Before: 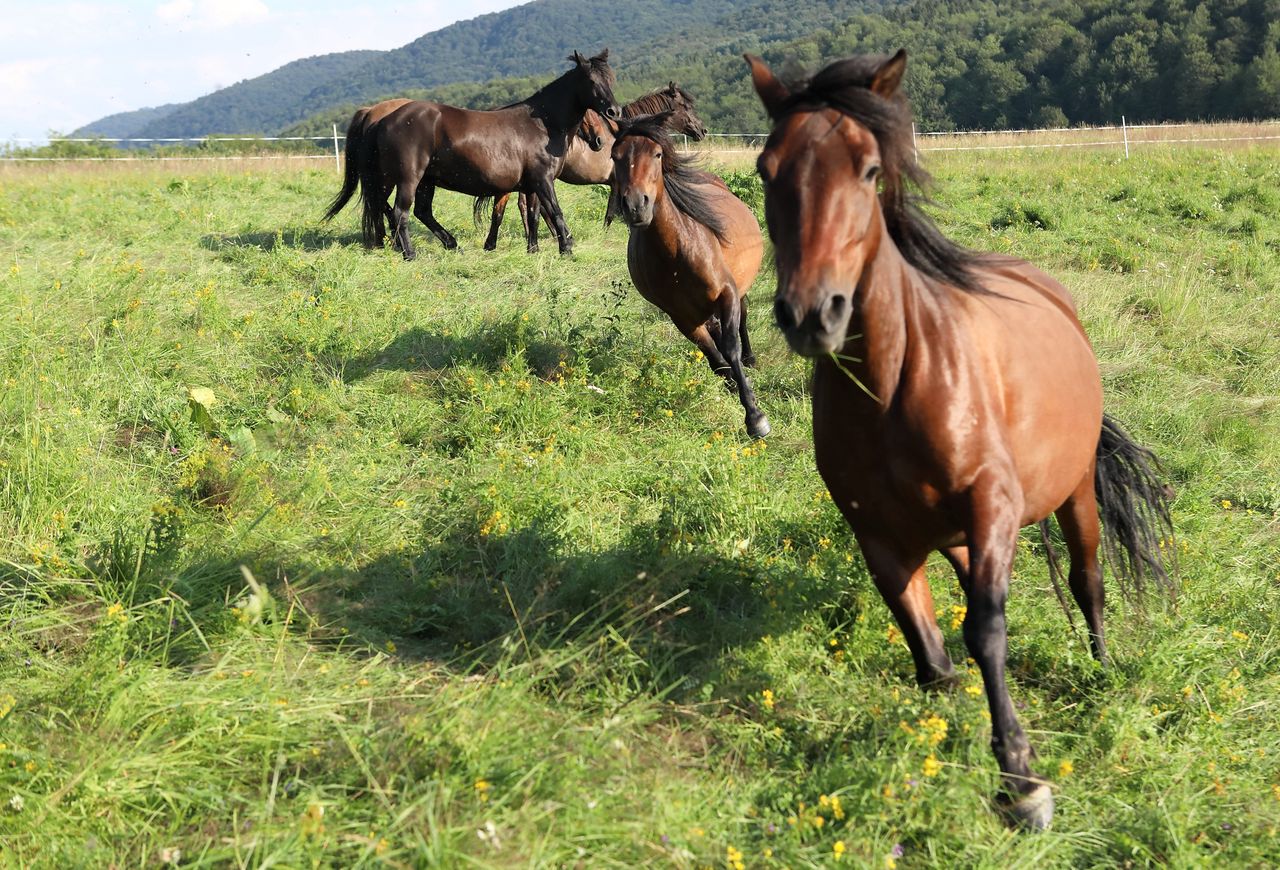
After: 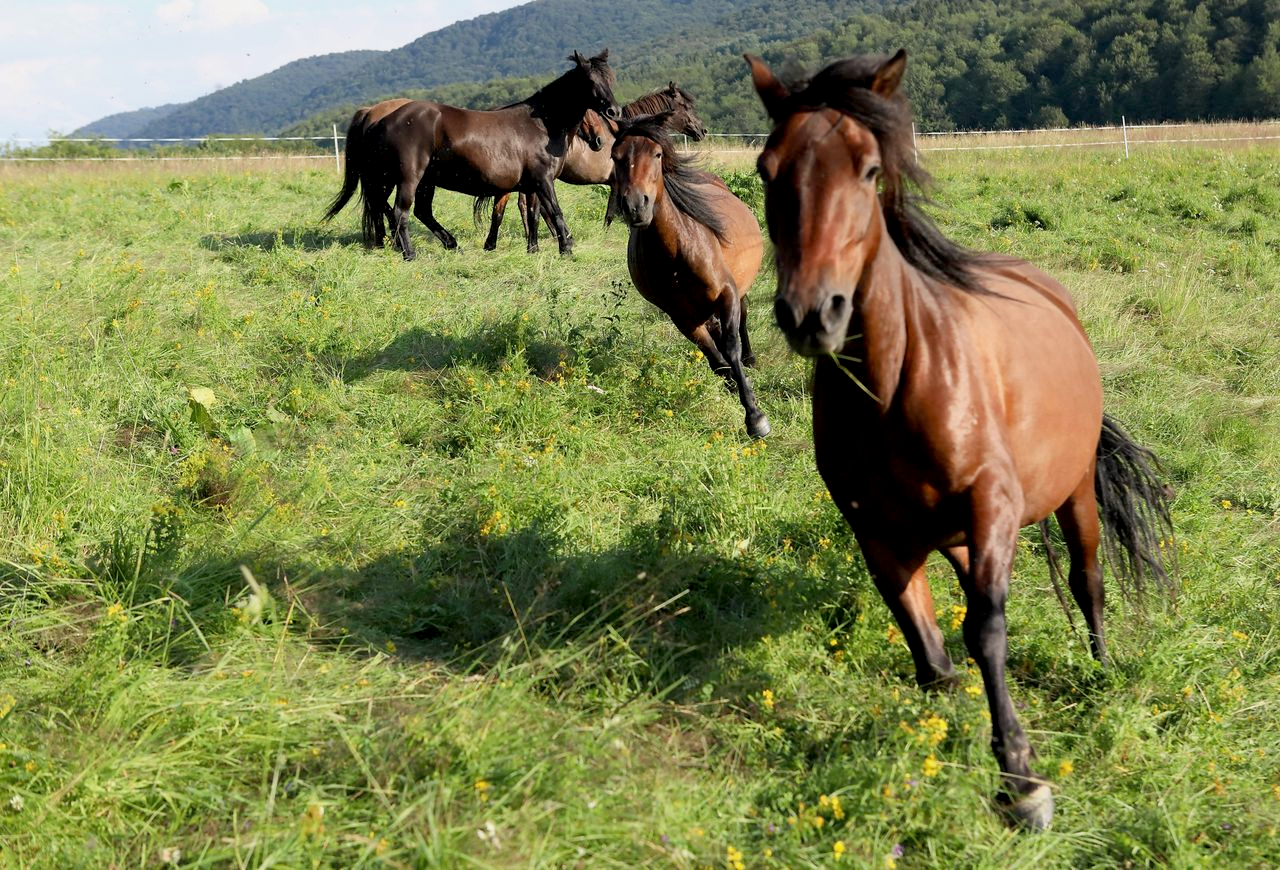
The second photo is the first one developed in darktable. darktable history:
exposure: black level correction 0.009, exposure -0.166 EV, compensate exposure bias true, compensate highlight preservation false
